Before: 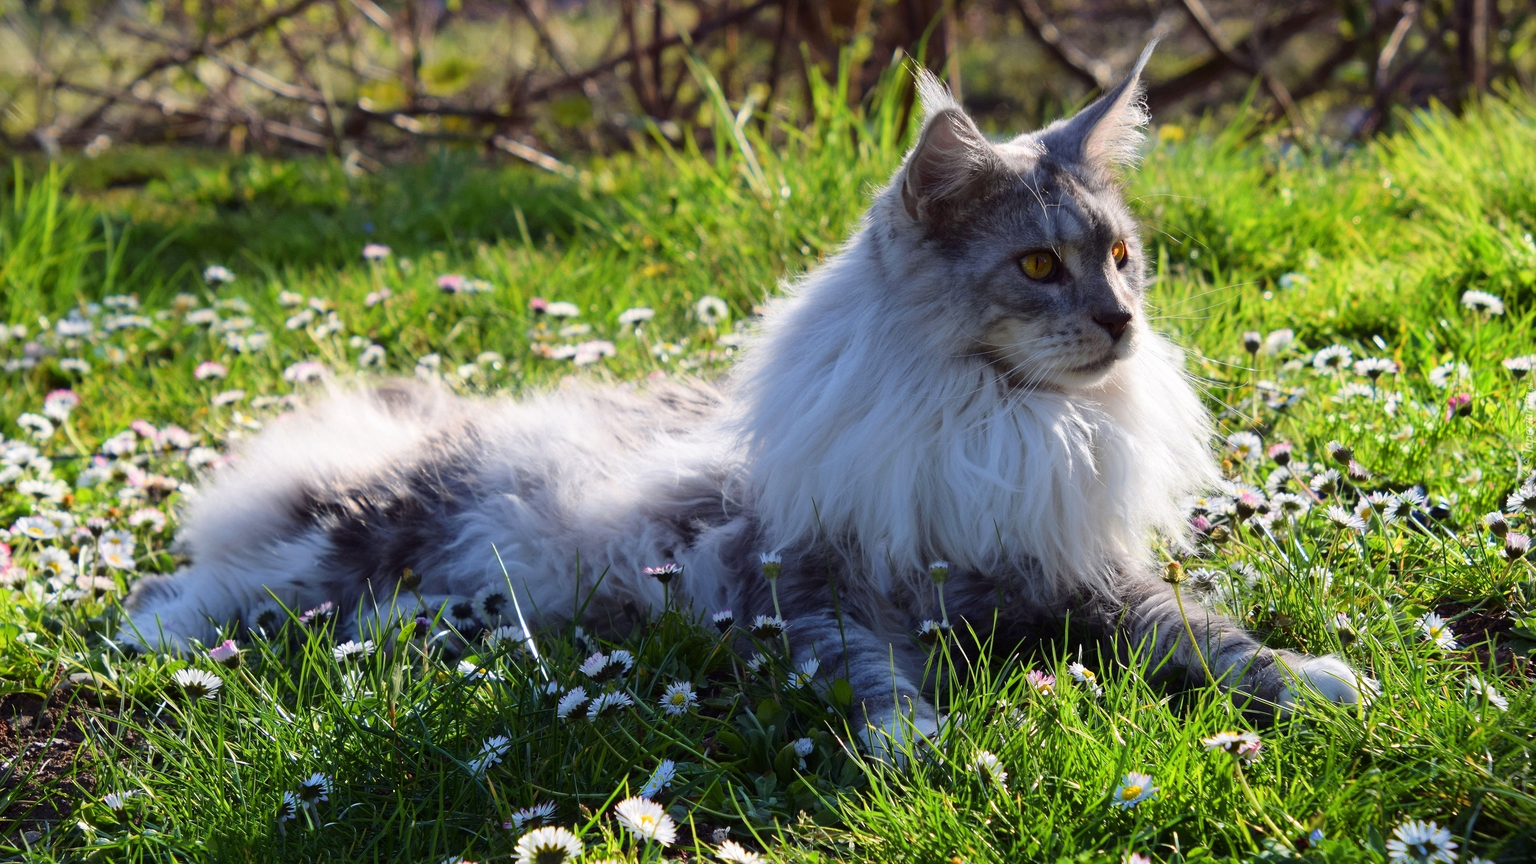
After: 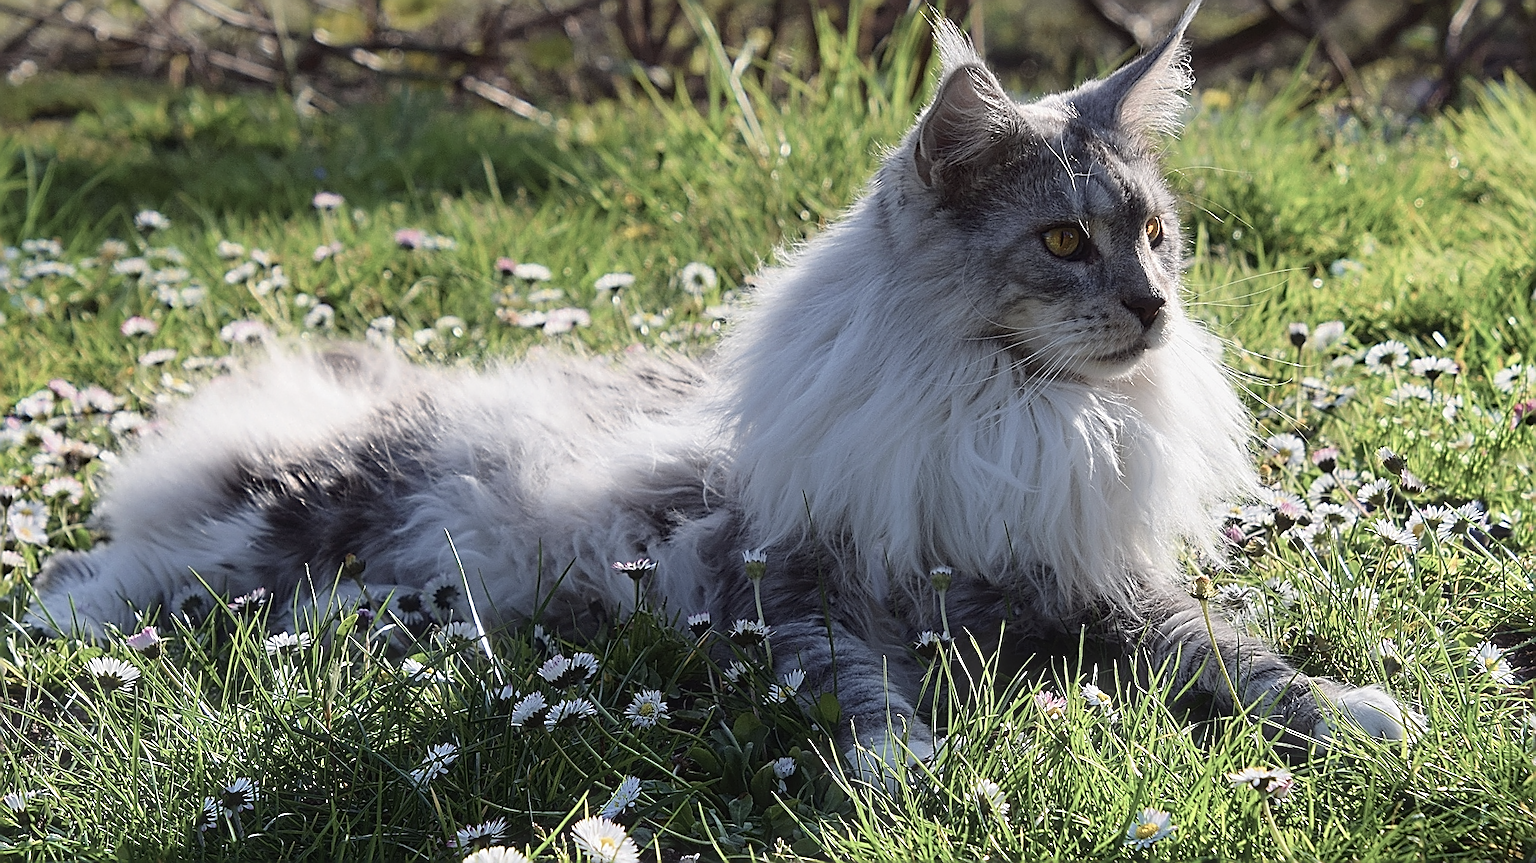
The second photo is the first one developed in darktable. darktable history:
contrast brightness saturation: contrast -0.05, saturation -0.41
bloom: size 3%, threshold 100%, strength 0%
sharpen: amount 2
crop and rotate: angle -1.96°, left 3.097%, top 4.154%, right 1.586%, bottom 0.529%
